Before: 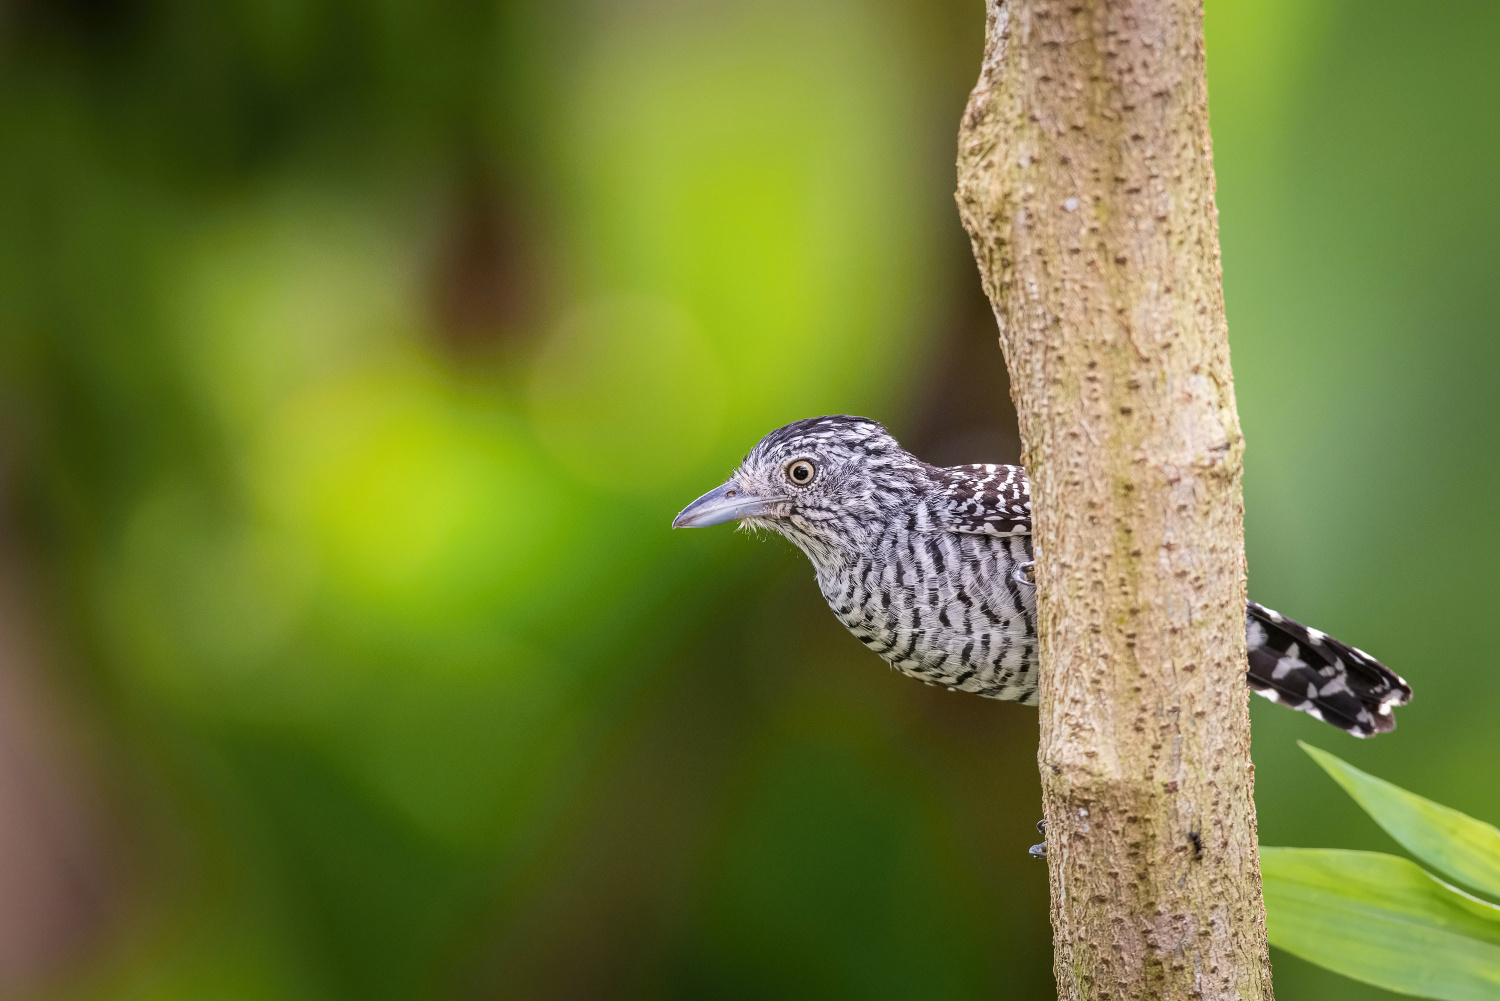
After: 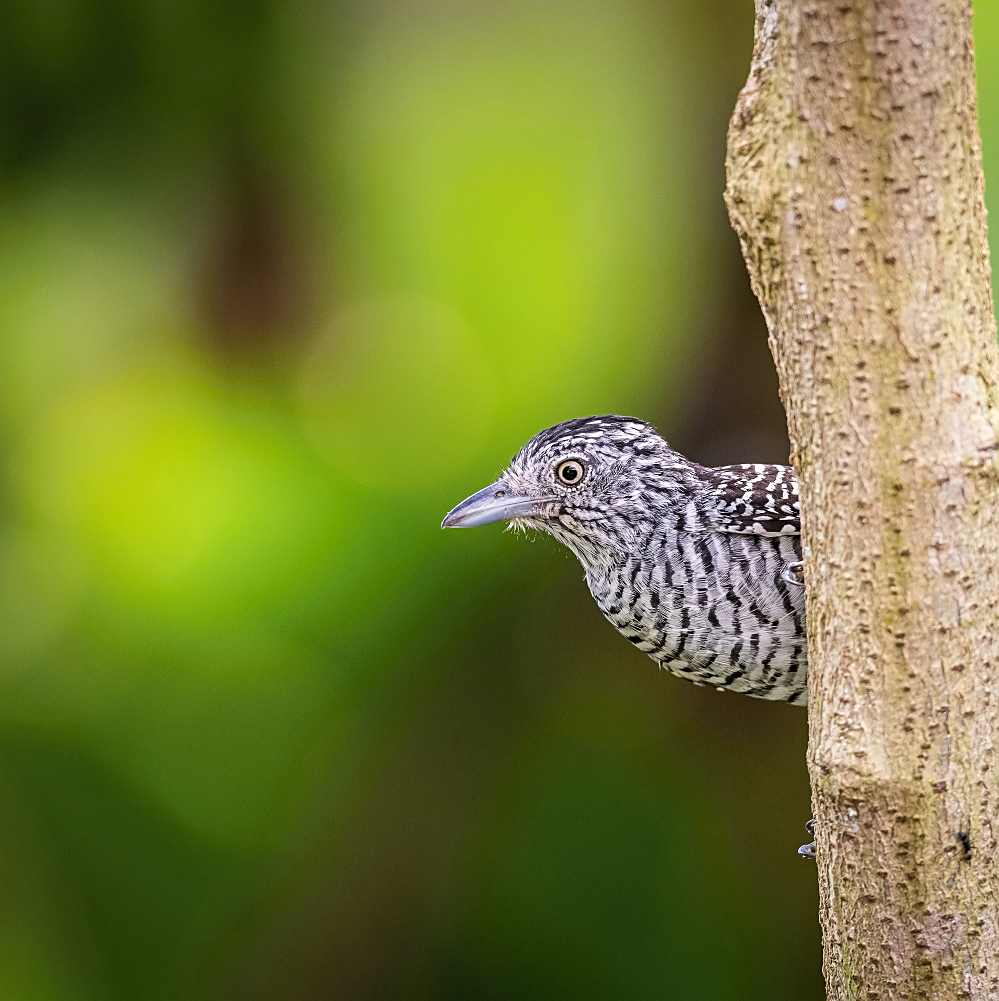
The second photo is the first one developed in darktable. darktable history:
levels: black 0.088%, white 99.95%, levels [0.026, 0.507, 0.987]
sharpen: on, module defaults
crop and rotate: left 15.426%, right 17.972%
